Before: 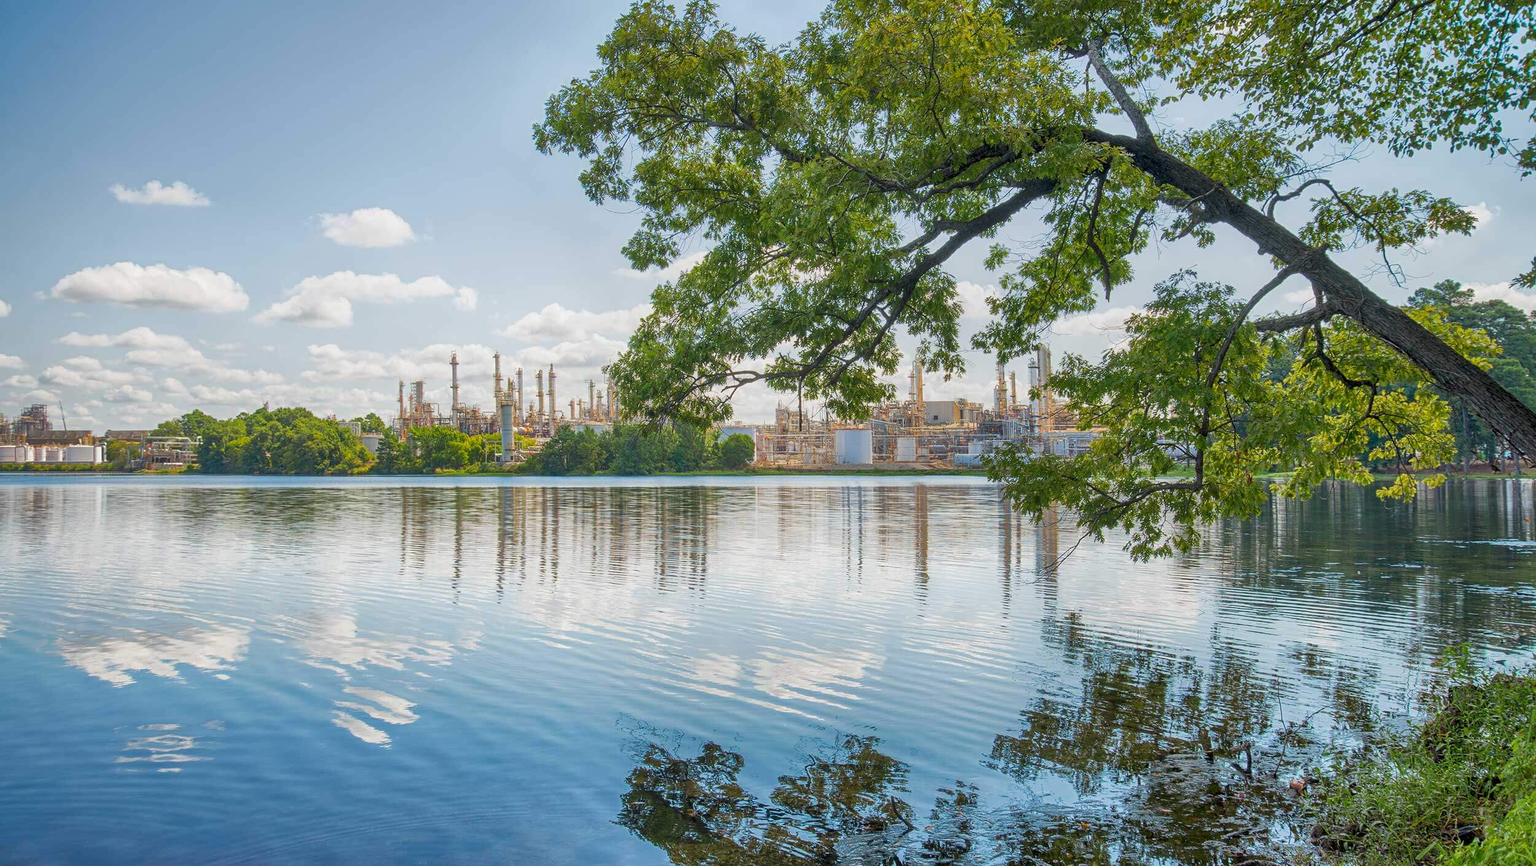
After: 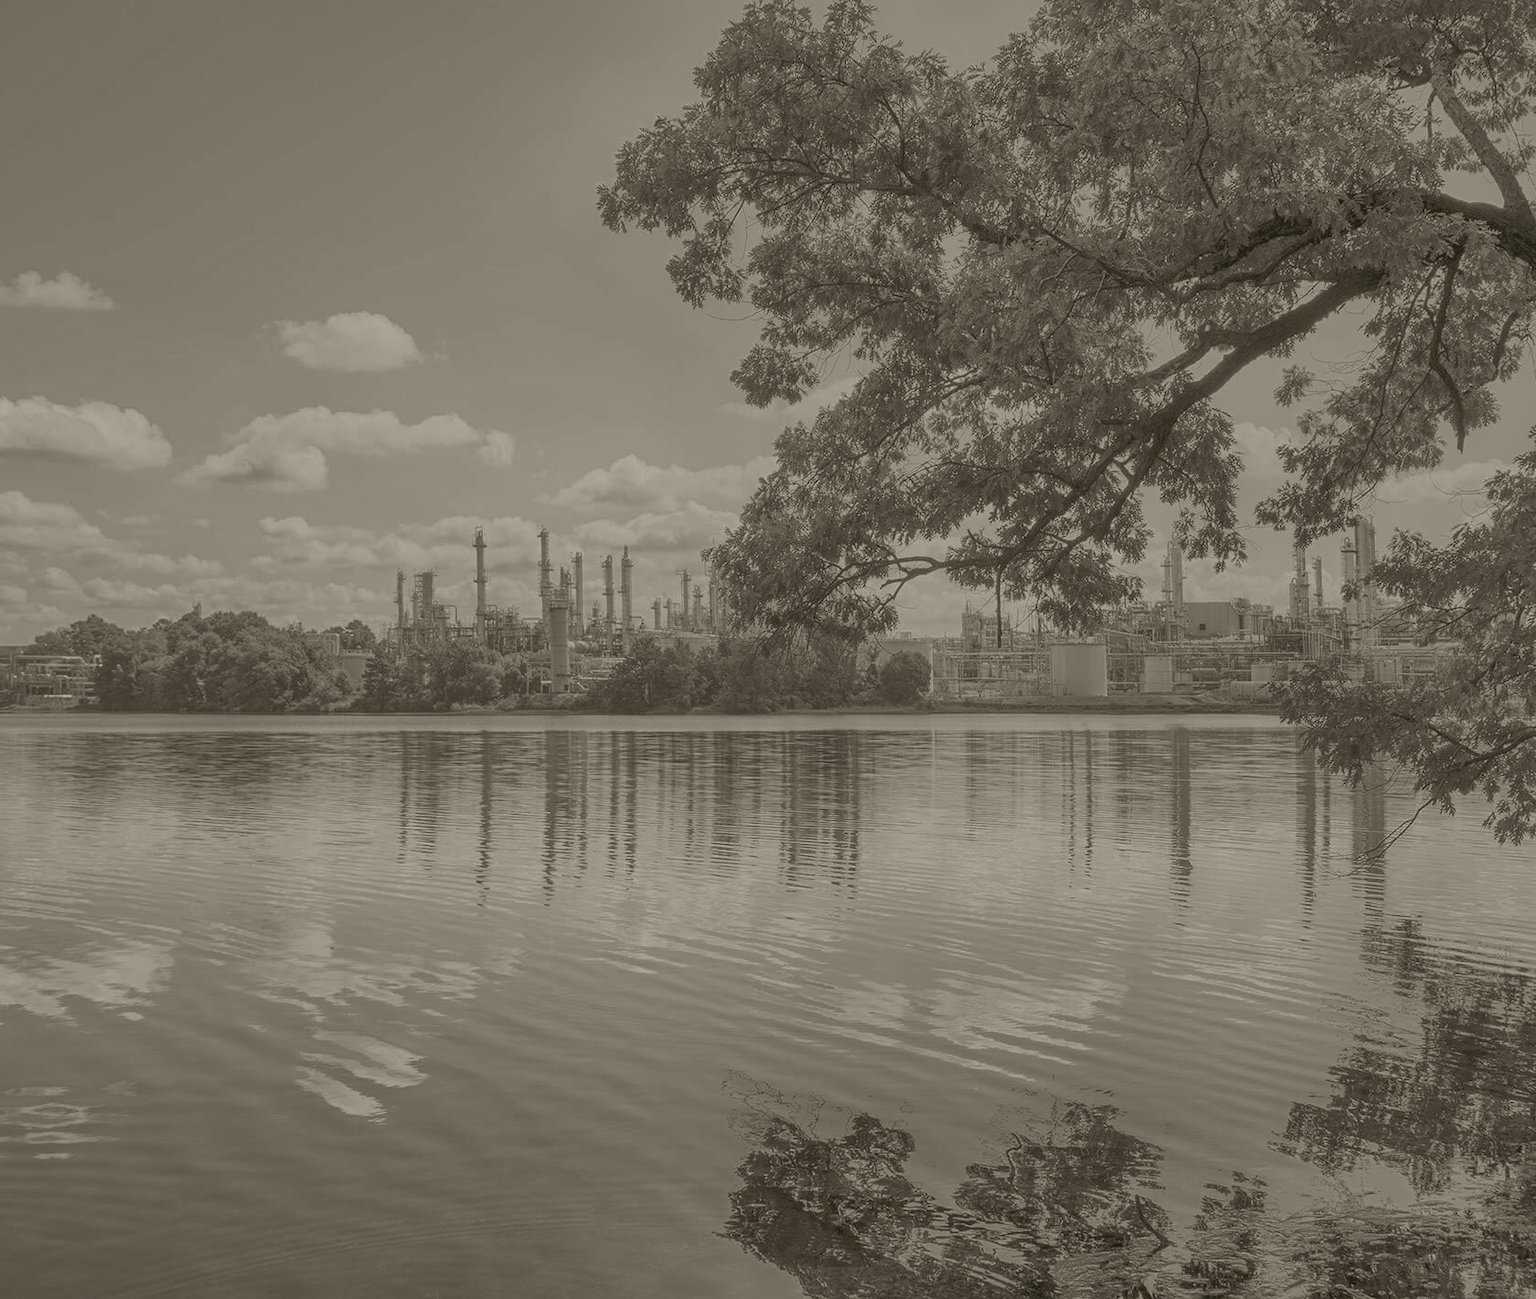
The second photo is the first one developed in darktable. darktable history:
exposure: exposure 0.078 EV, compensate highlight preservation false
color calibration: output R [1.063, -0.012, -0.003, 0], output B [-0.079, 0.047, 1, 0], illuminant custom, x 0.389, y 0.387, temperature 3838.64 K
crop and rotate: left 8.786%, right 24.548%
shadows and highlights: on, module defaults
colorize: hue 41.44°, saturation 22%, source mix 60%, lightness 10.61%
